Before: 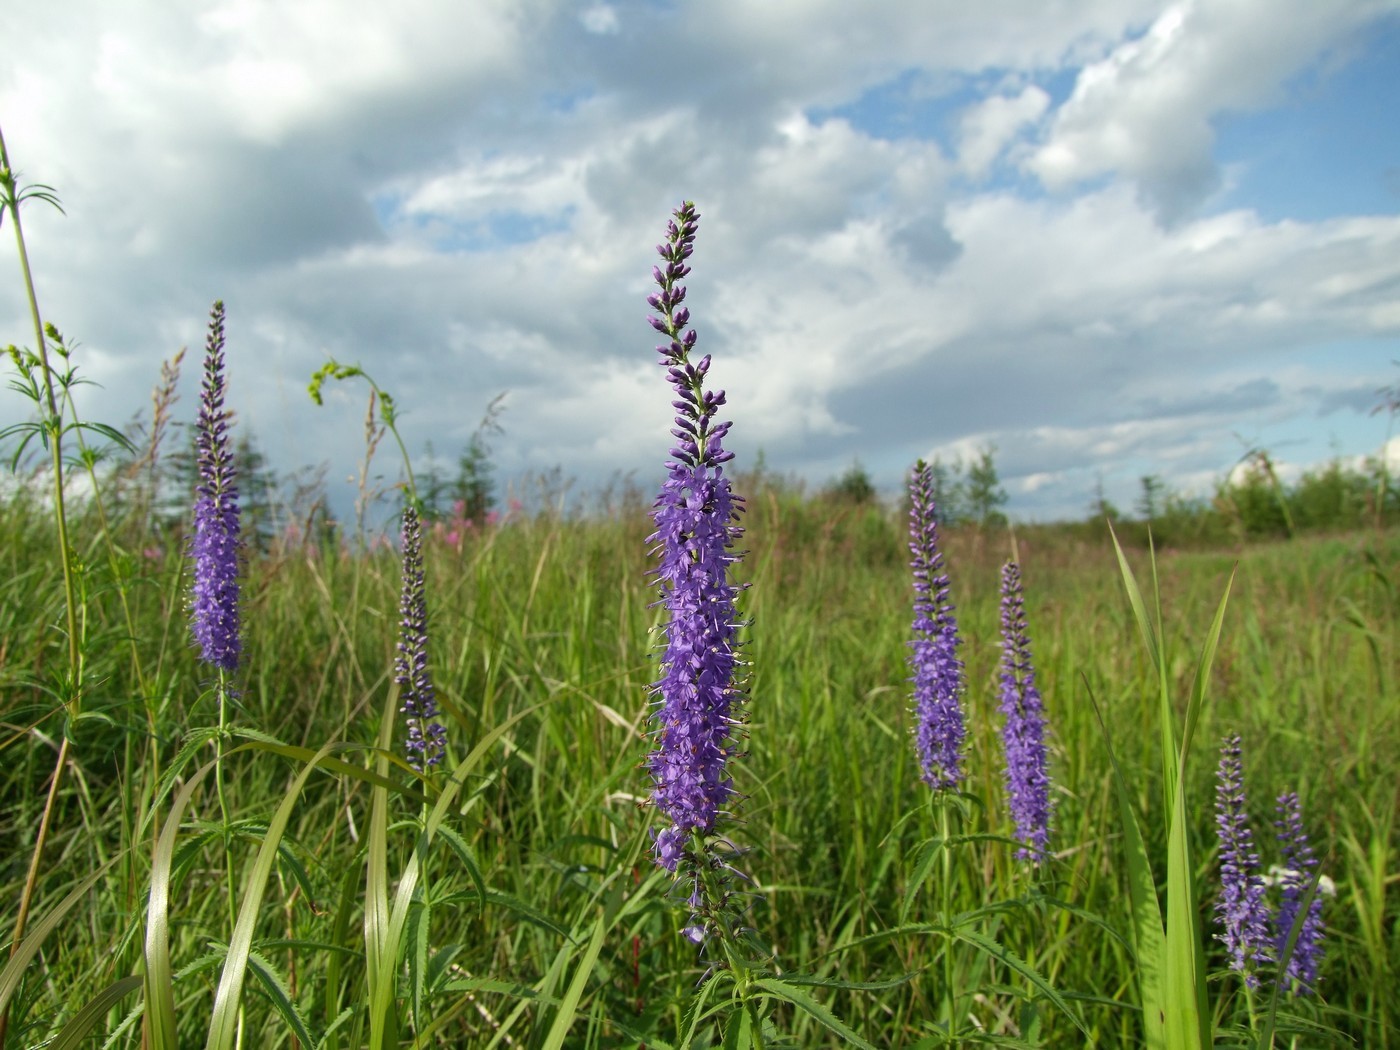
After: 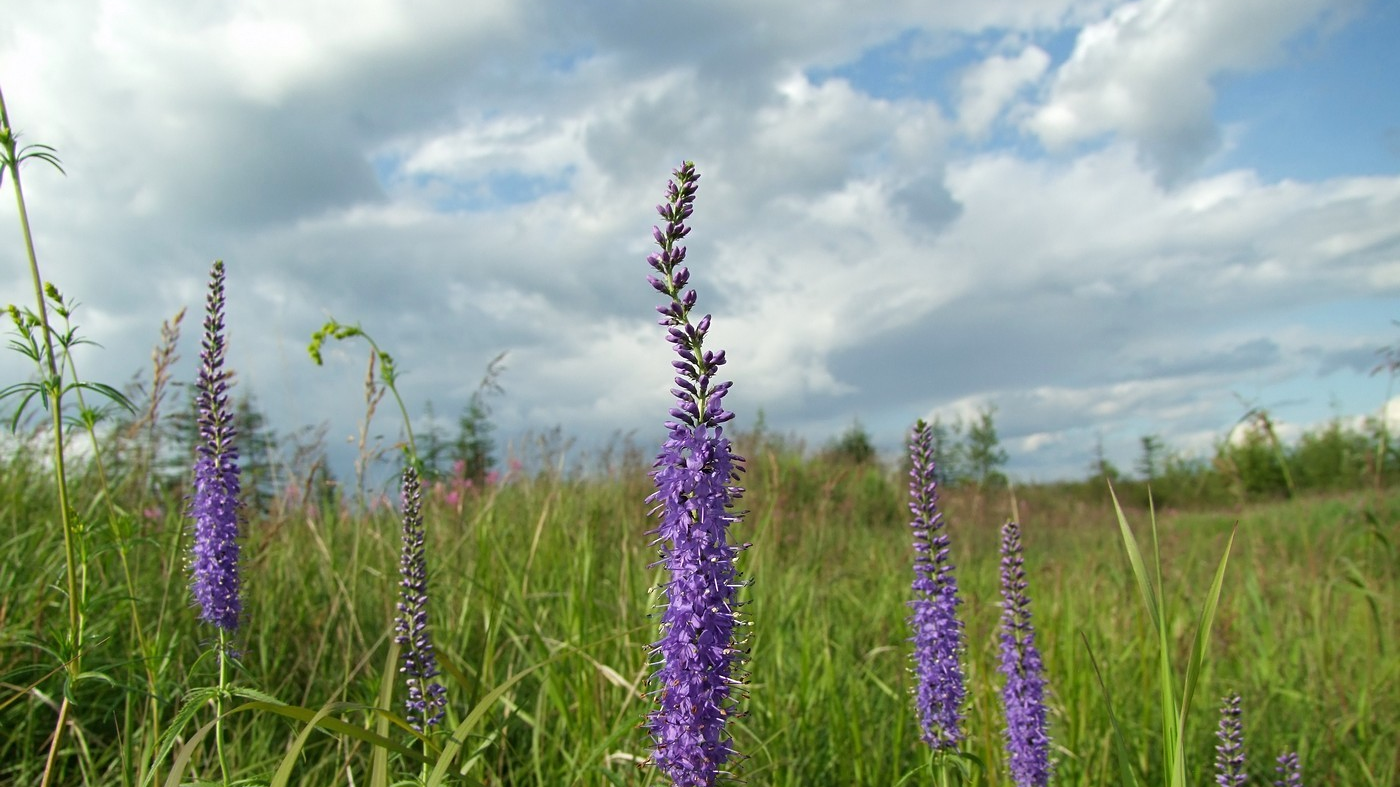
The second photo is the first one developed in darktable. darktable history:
sharpen: amount 0.2
crop: top 3.857%, bottom 21.132%
